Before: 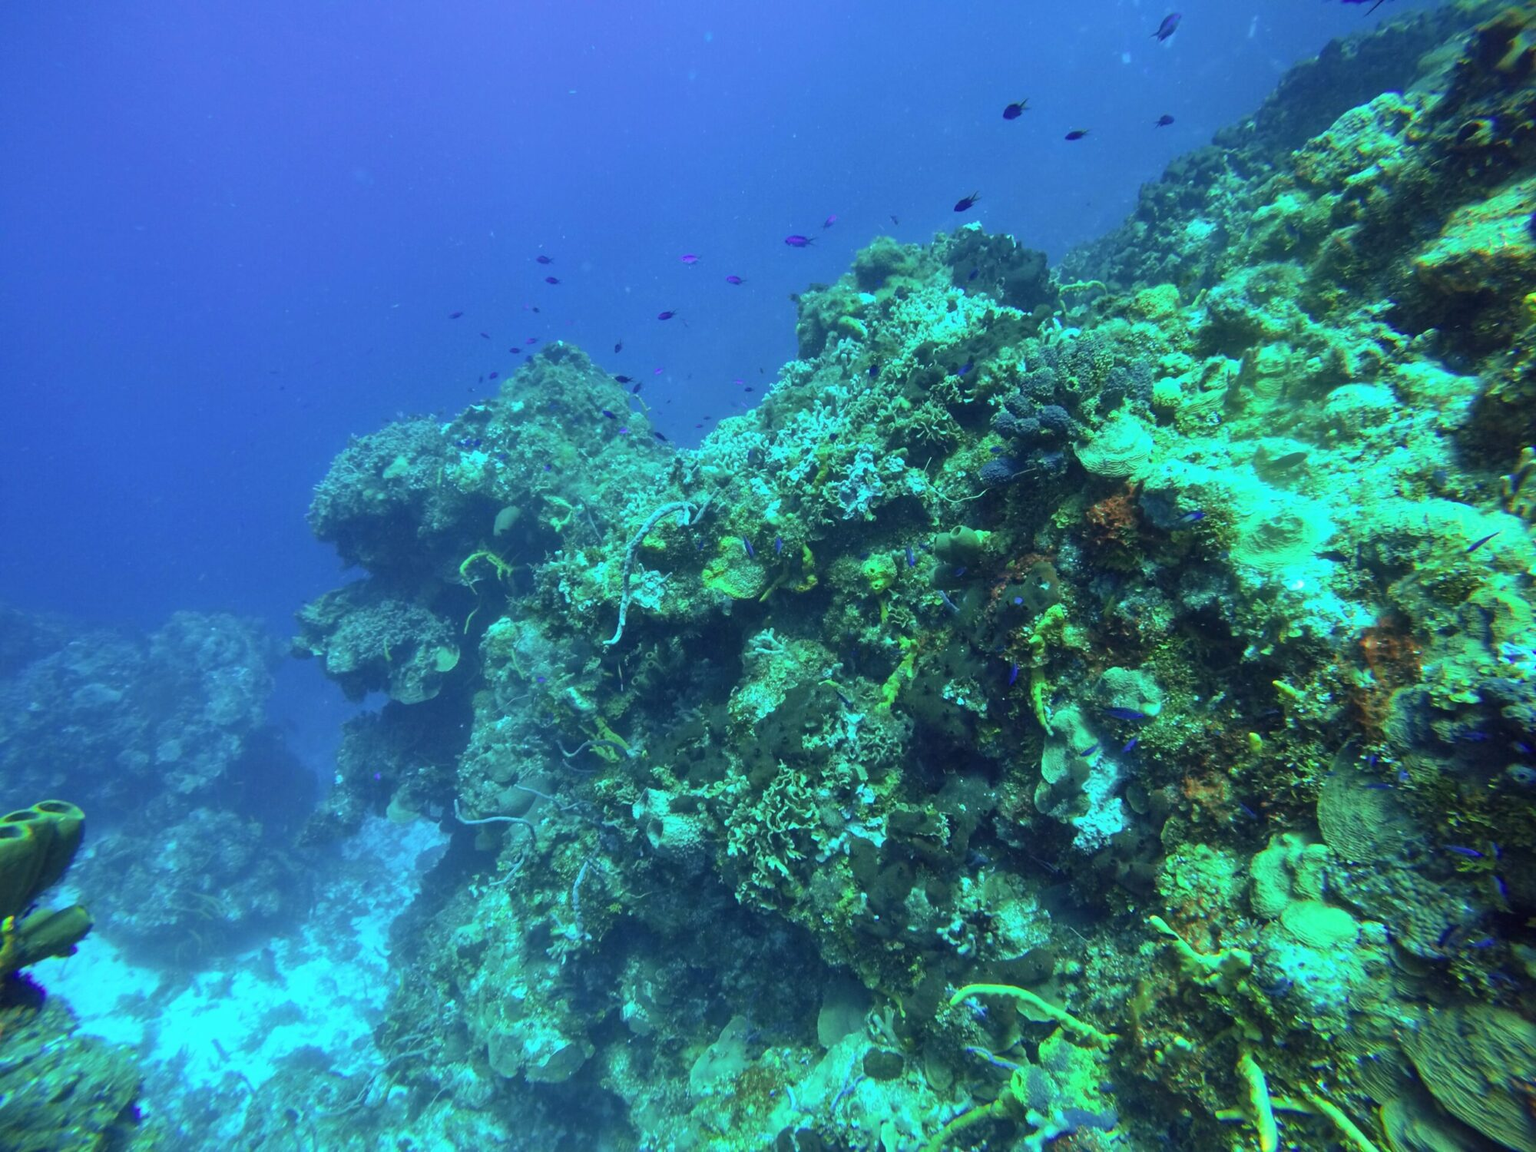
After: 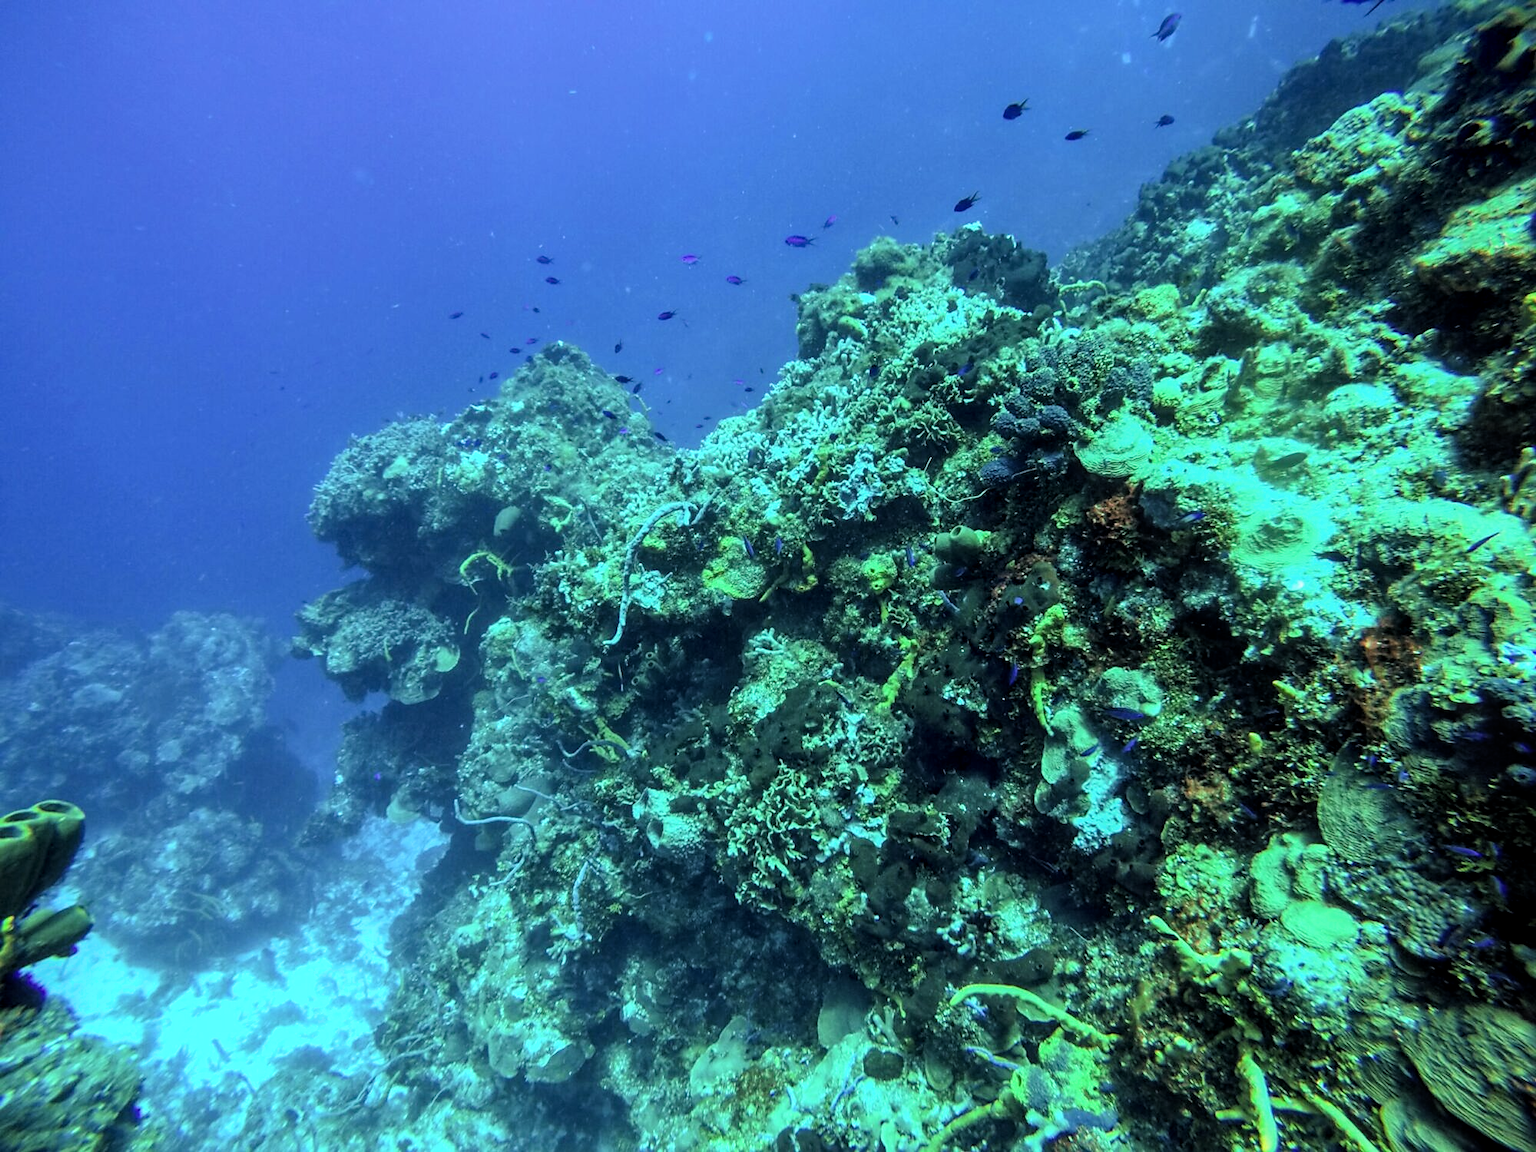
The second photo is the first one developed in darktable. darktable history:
sharpen: radius 1.907, amount 0.412, threshold 1.392
filmic rgb: middle gray luminance 8.68%, black relative exposure -6.26 EV, white relative exposure 2.73 EV, threshold 5.96 EV, target black luminance 0%, hardness 4.76, latitude 73.78%, contrast 1.336, shadows ↔ highlights balance 9.7%, enable highlight reconstruction true
local contrast: on, module defaults
